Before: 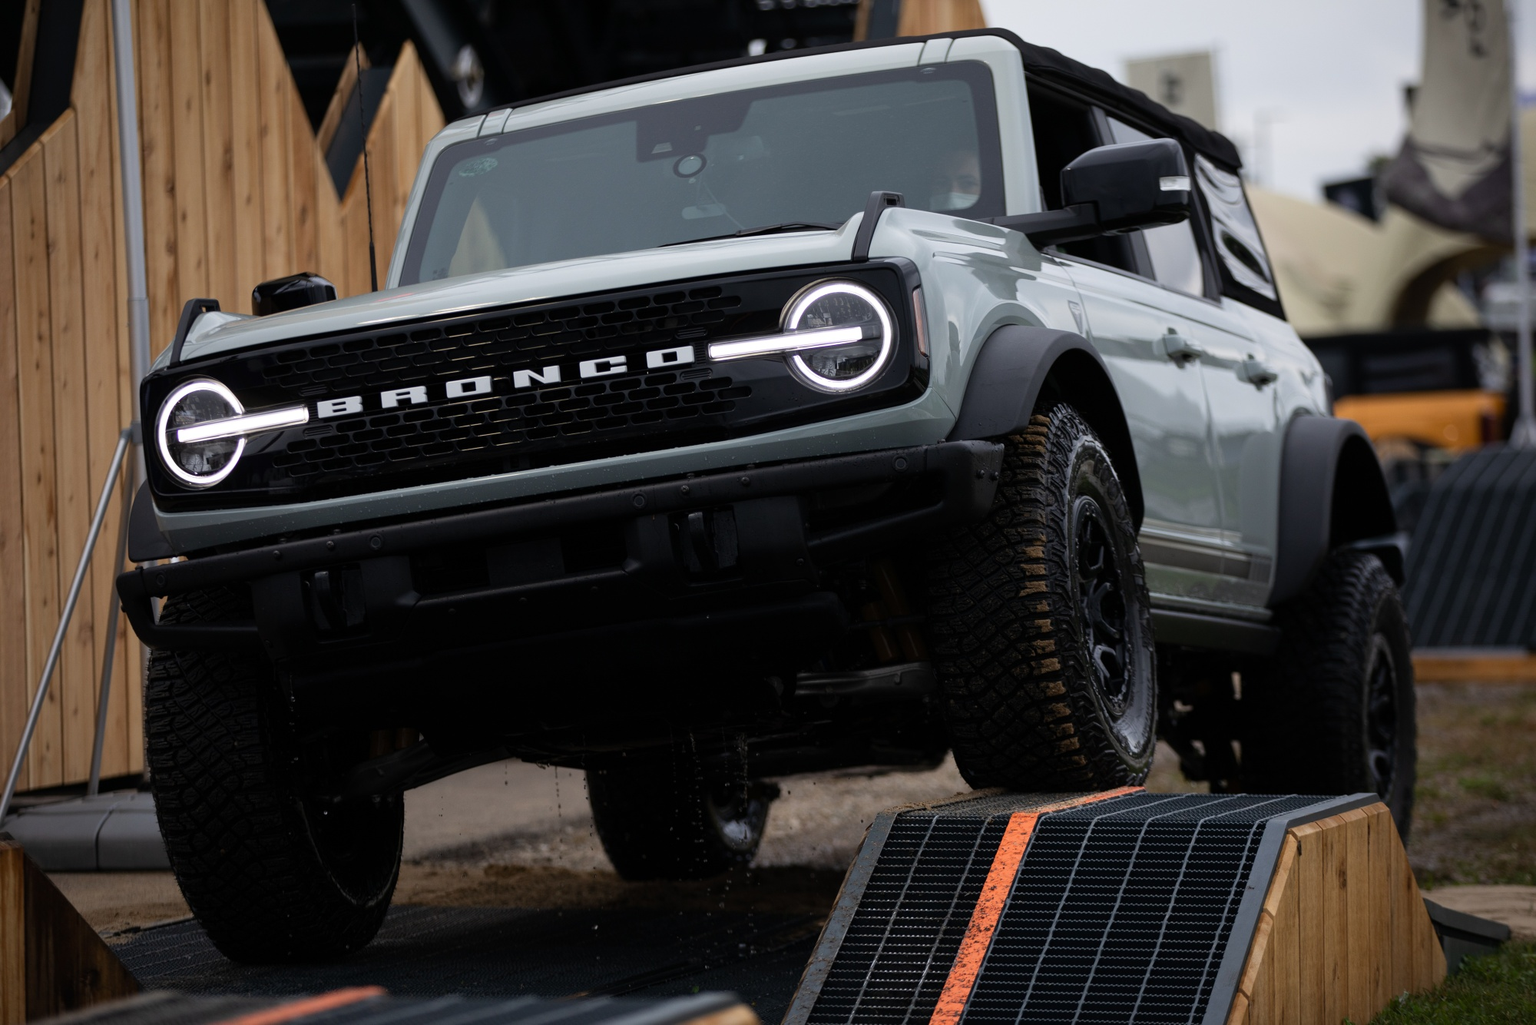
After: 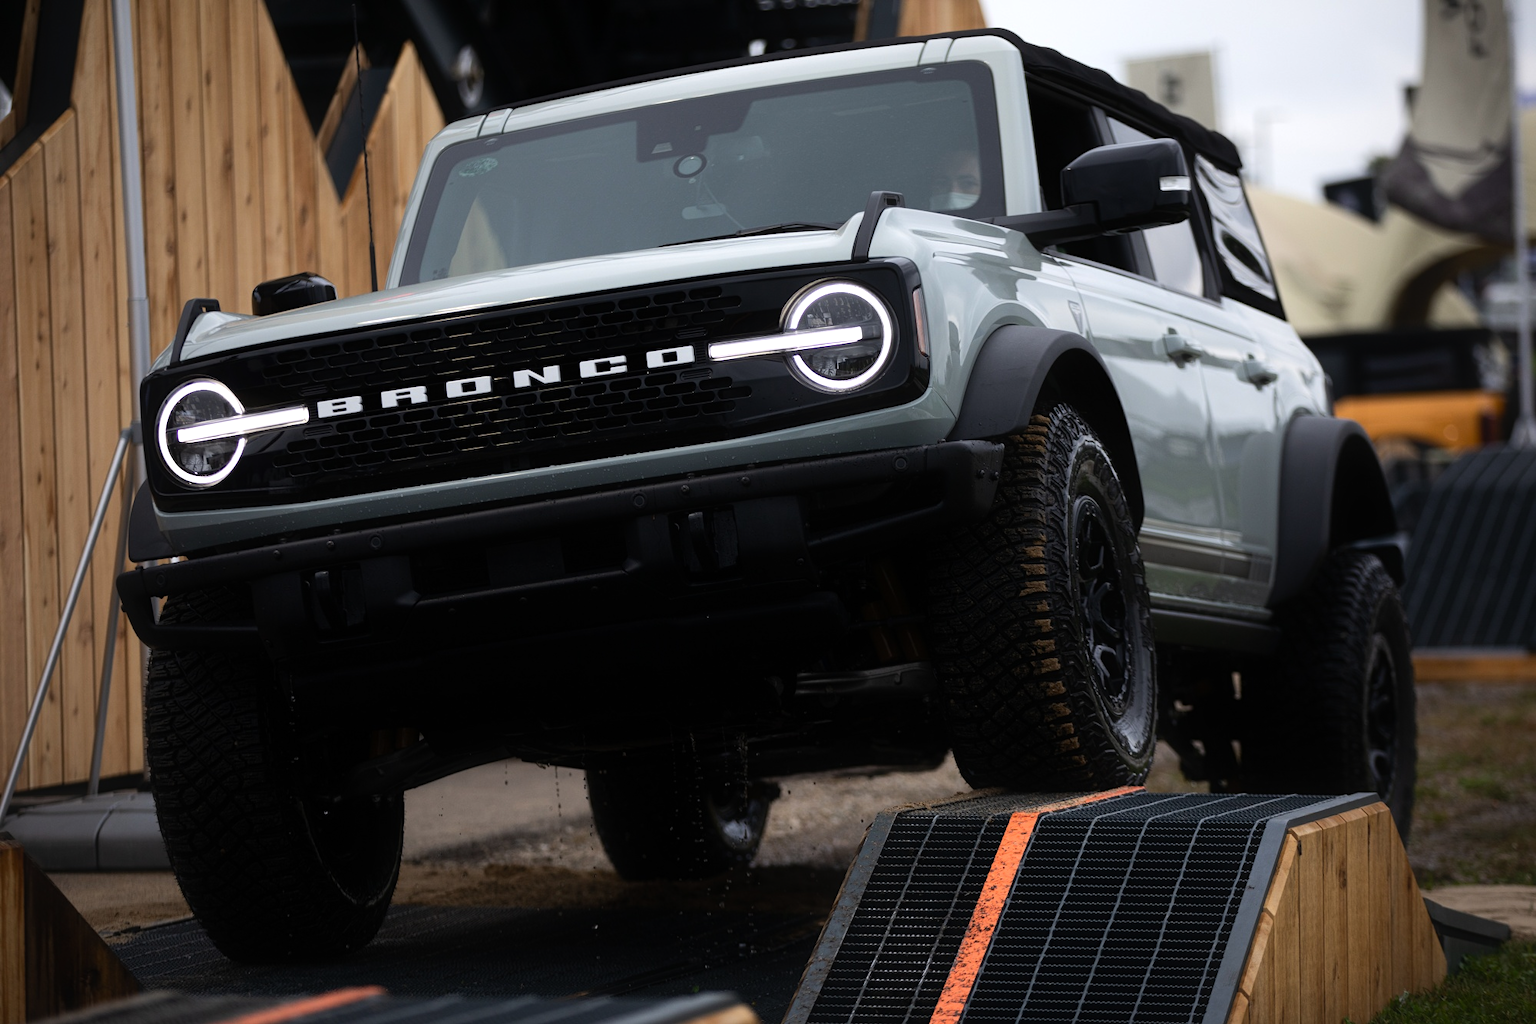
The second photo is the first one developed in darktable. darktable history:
tone equalizer: -8 EV -0.392 EV, -7 EV -0.377 EV, -6 EV -0.302 EV, -5 EV -0.19 EV, -3 EV 0.24 EV, -2 EV 0.339 EV, -1 EV 0.396 EV, +0 EV 0.436 EV, edges refinement/feathering 500, mask exposure compensation -1.57 EV, preserve details no
contrast equalizer: octaves 7, y [[0.5, 0.488, 0.462, 0.461, 0.491, 0.5], [0.5 ×6], [0.5 ×6], [0 ×6], [0 ×6]]
